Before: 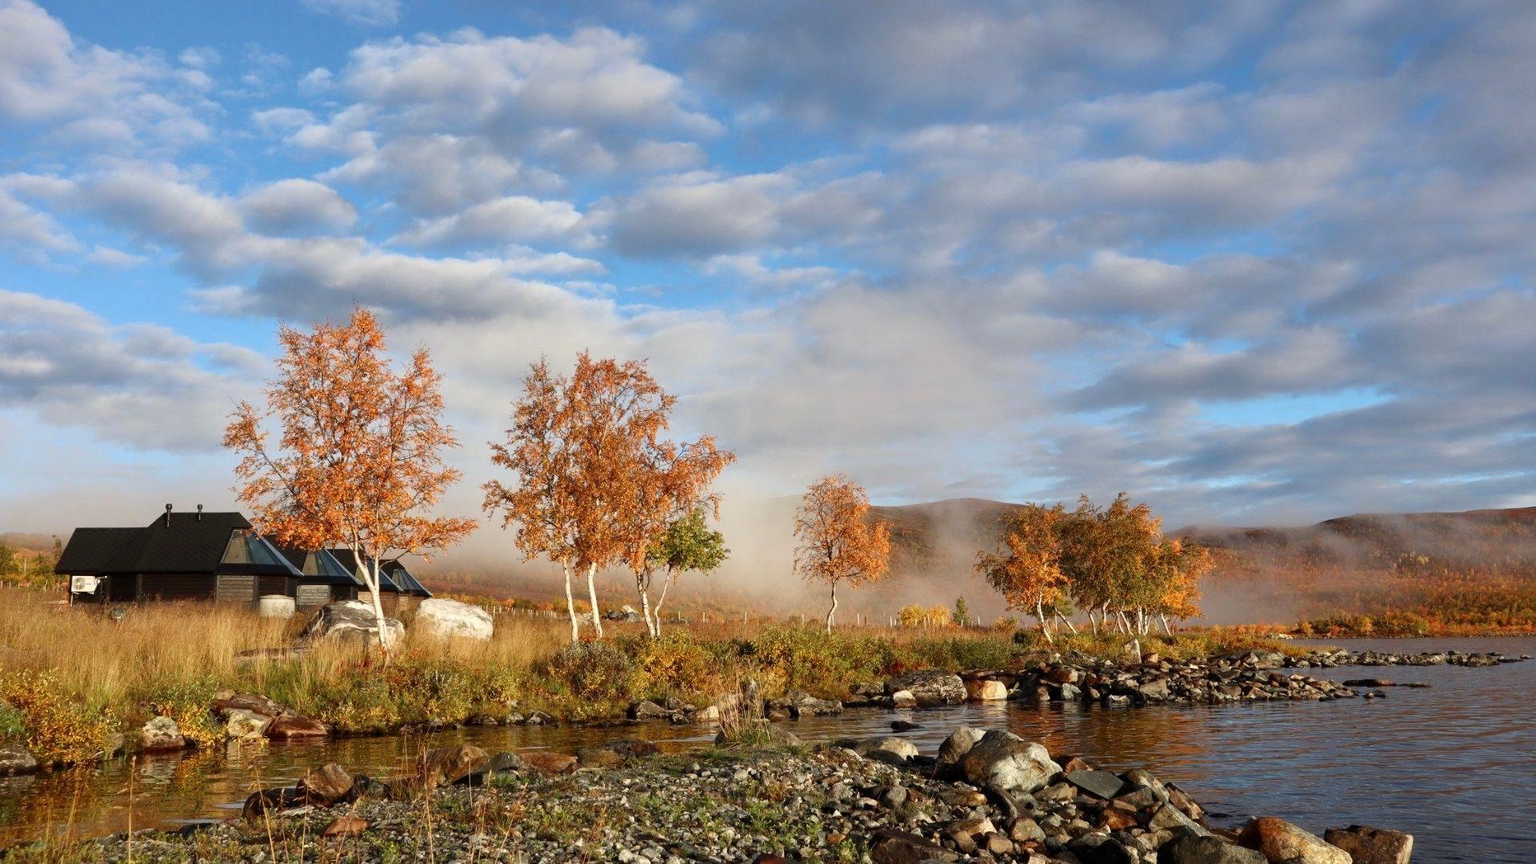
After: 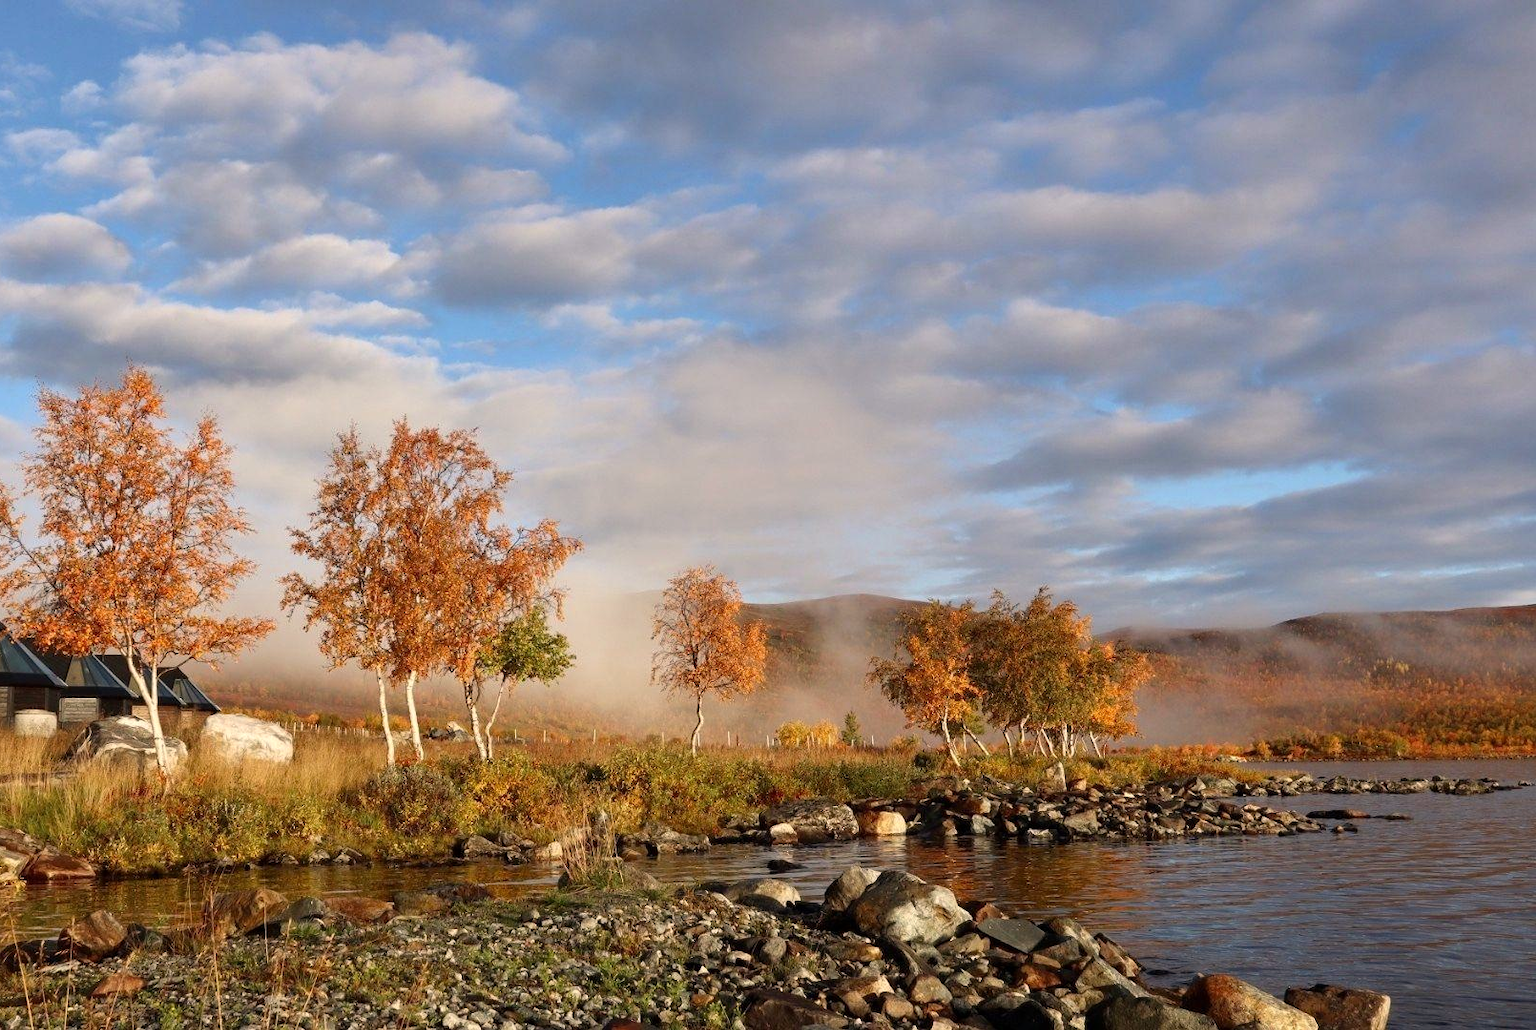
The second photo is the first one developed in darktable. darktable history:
color correction: highlights a* 3.84, highlights b* 5.07
crop: left 16.145%
